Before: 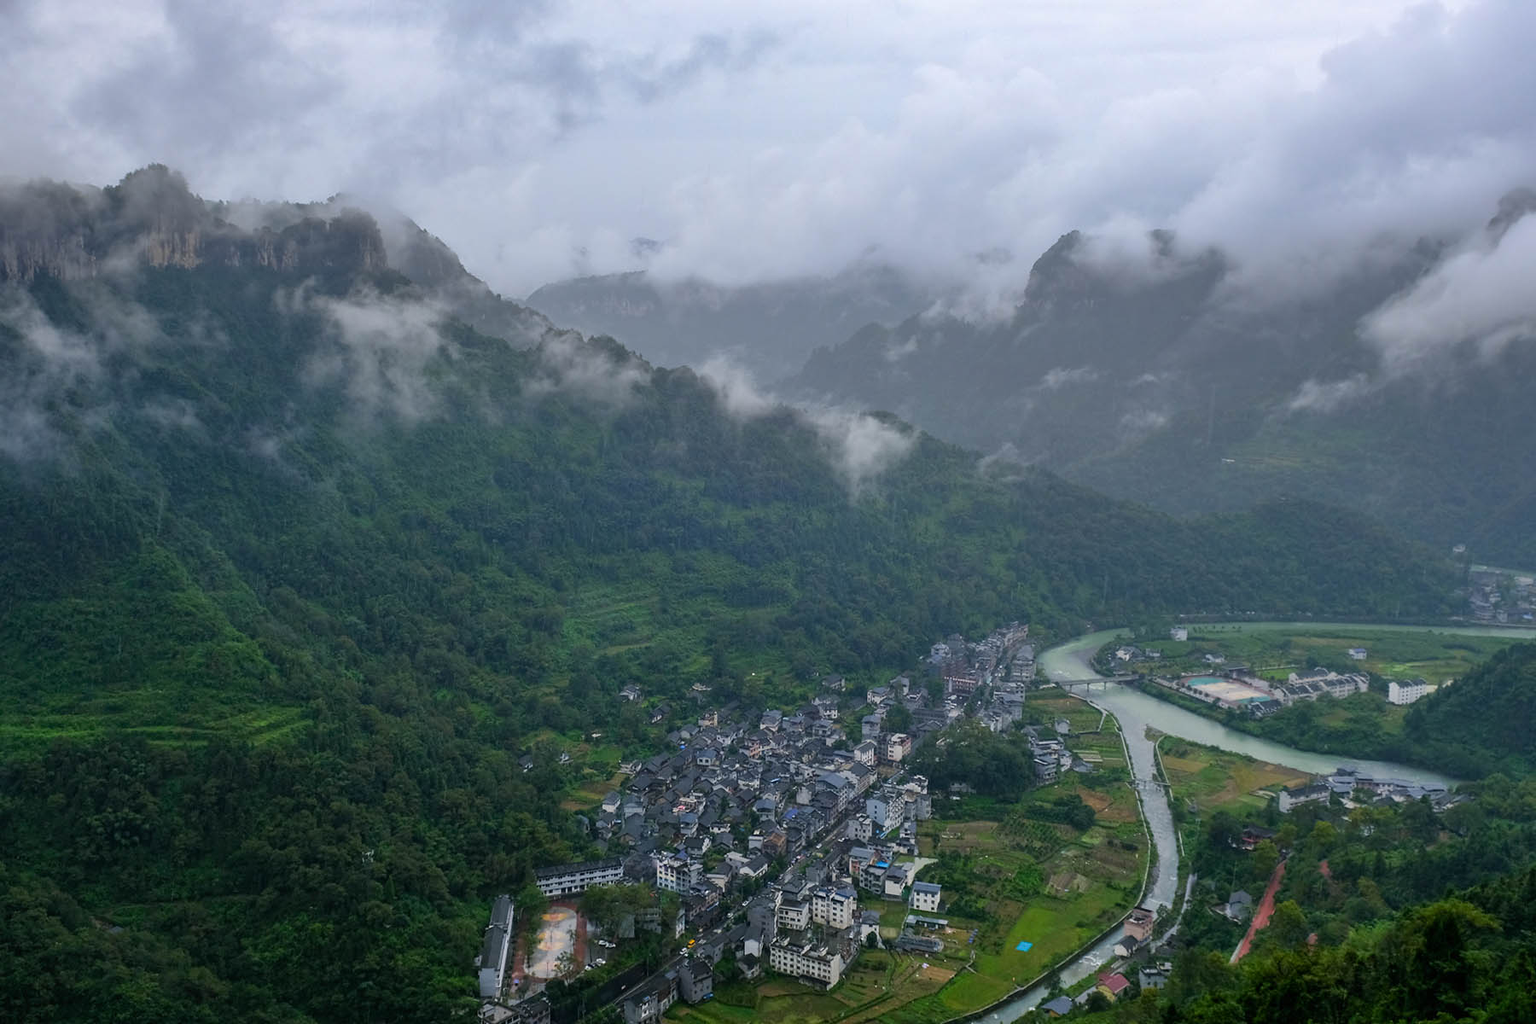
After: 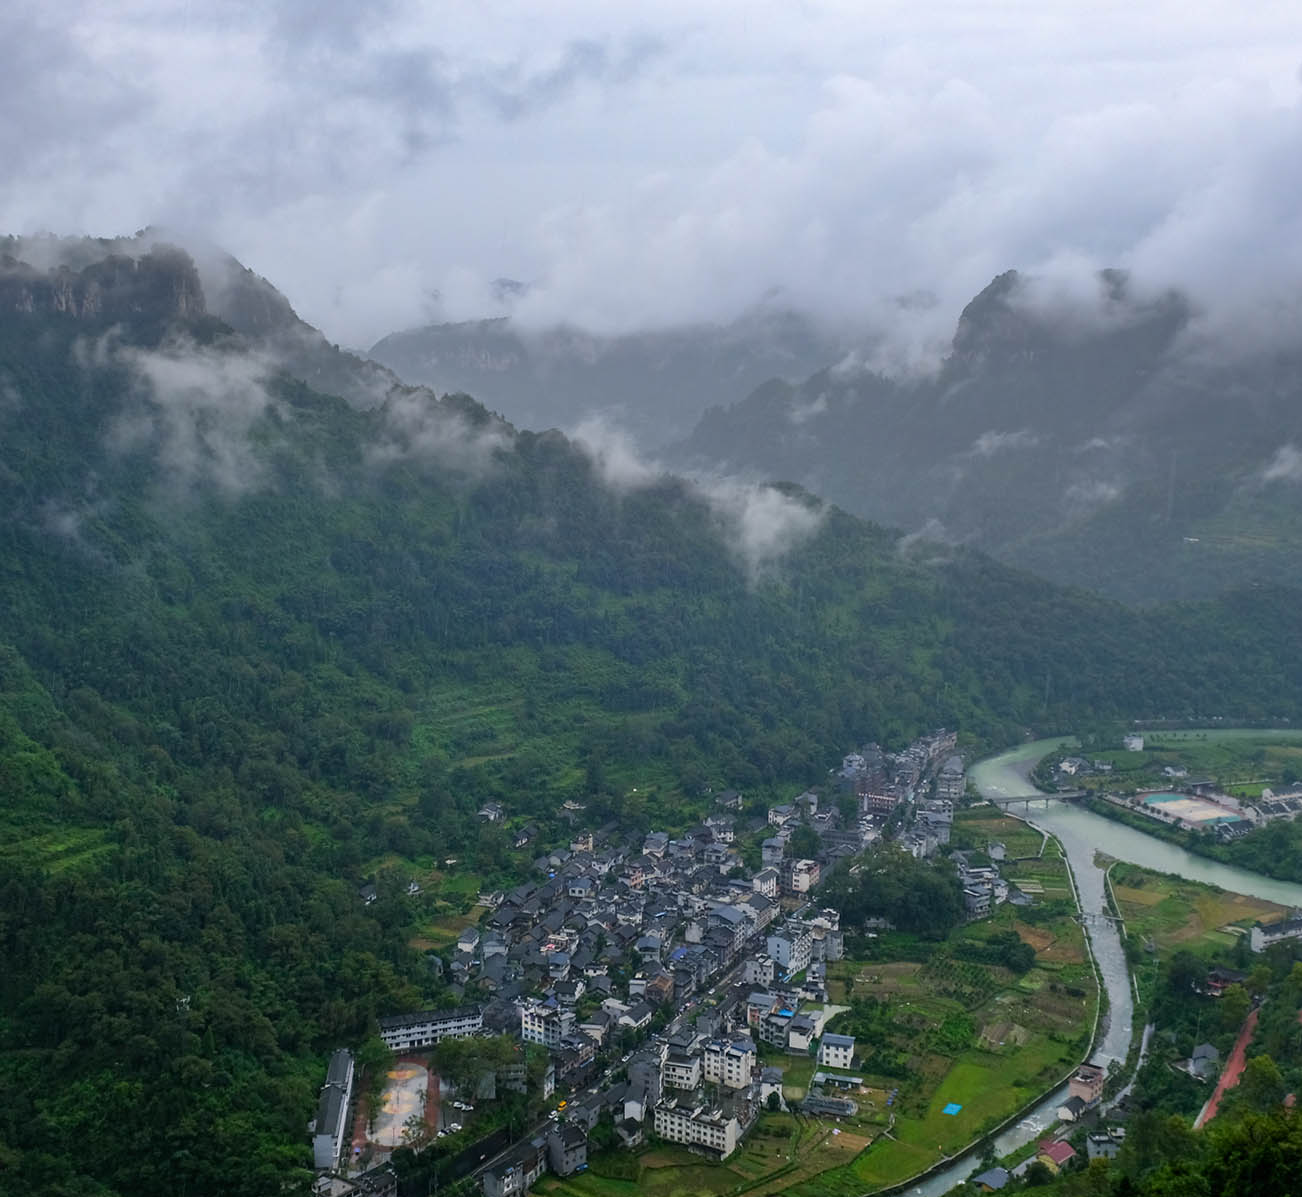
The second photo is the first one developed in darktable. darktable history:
crop: left 13.831%, right 13.304%
